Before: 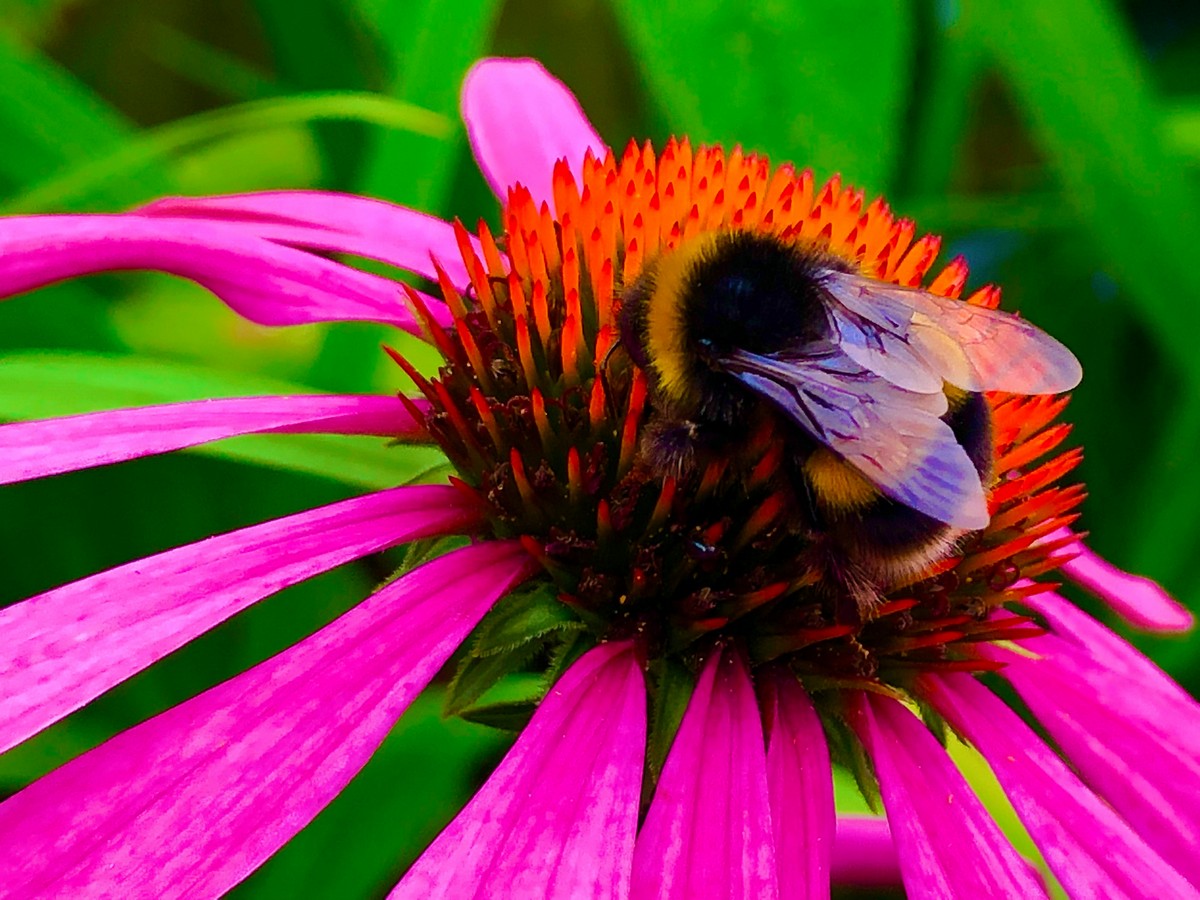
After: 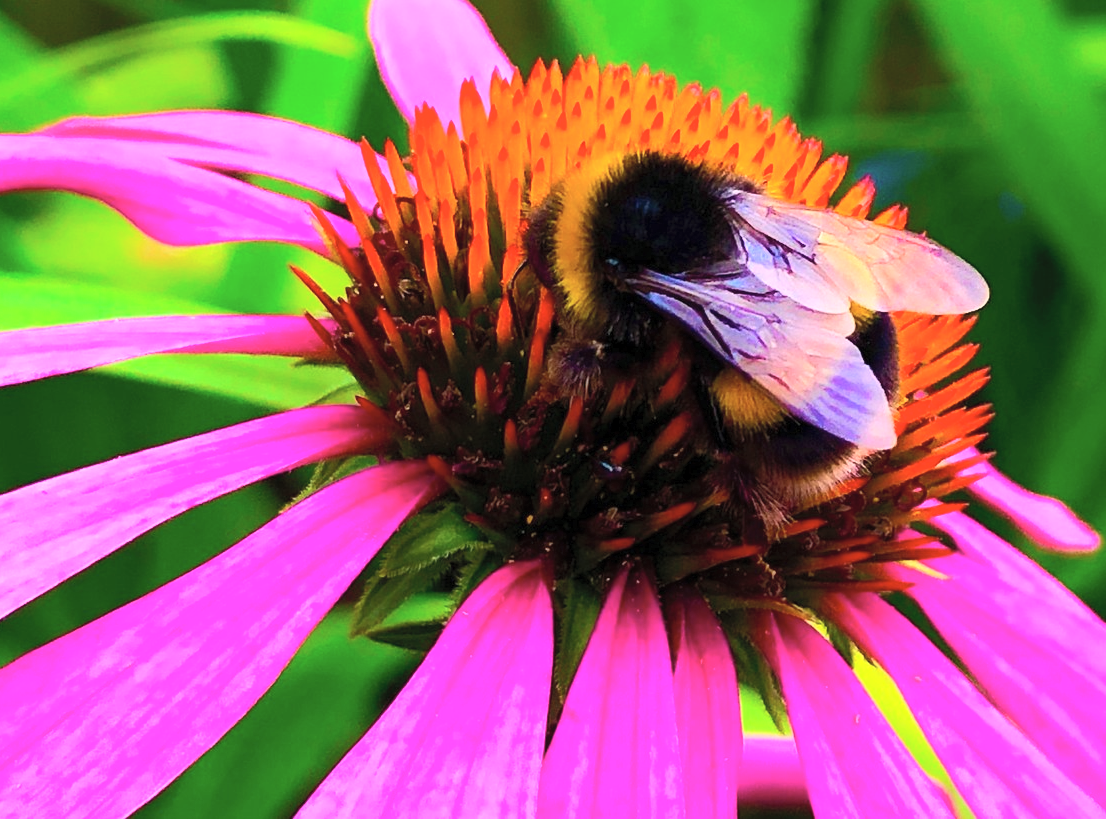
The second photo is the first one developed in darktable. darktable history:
contrast brightness saturation: contrast 0.144, brightness 0.227
crop and rotate: left 7.823%, top 8.931%
tone equalizer: -8 EV 0 EV, -7 EV -0.003 EV, -6 EV 0.005 EV, -5 EV -0.023 EV, -4 EV -0.115 EV, -3 EV -0.136 EV, -2 EV 0.256 EV, -1 EV 0.728 EV, +0 EV 0.49 EV
